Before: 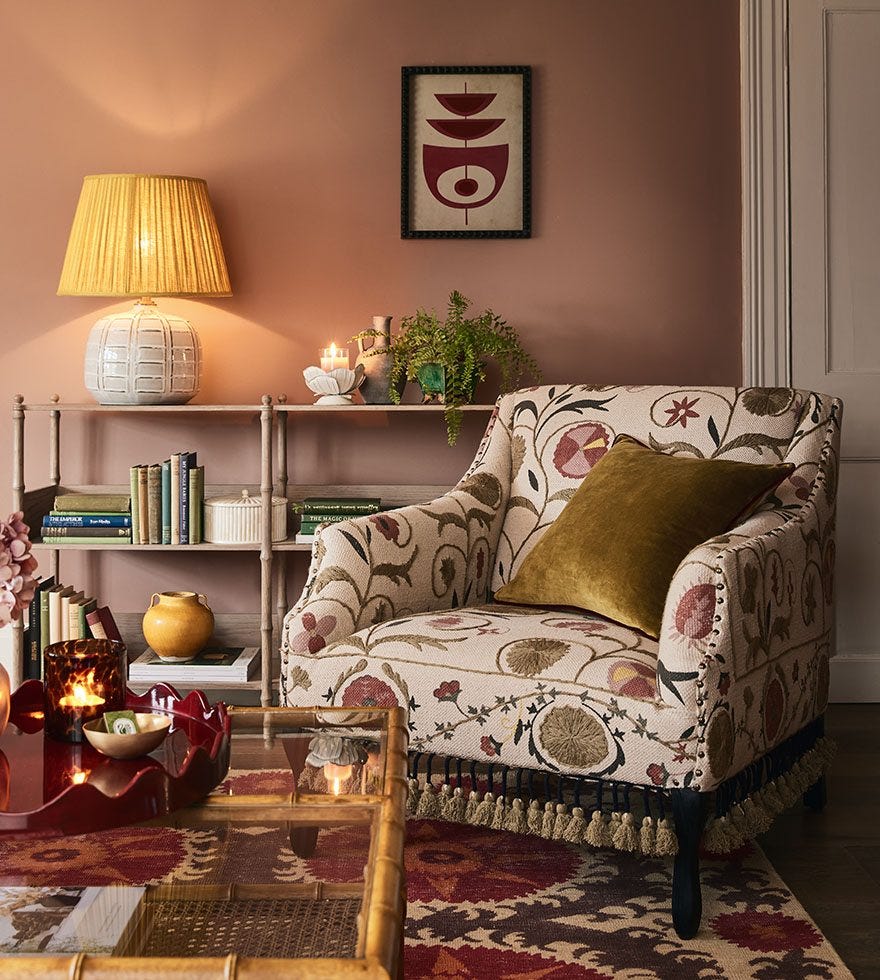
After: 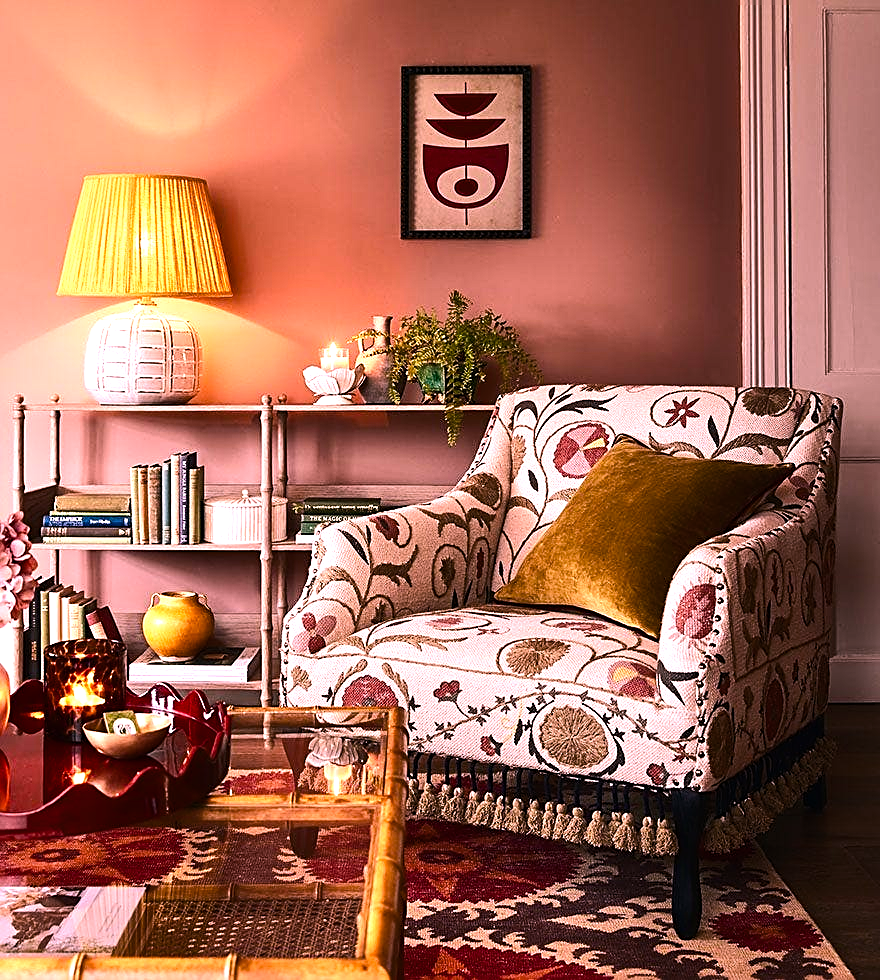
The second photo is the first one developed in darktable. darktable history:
sharpen: on, module defaults
exposure: exposure 0.127 EV, compensate highlight preservation false
color balance rgb: linear chroma grading › shadows -8%, linear chroma grading › global chroma 10%, perceptual saturation grading › global saturation 2%, perceptual saturation grading › highlights -2%, perceptual saturation grading › mid-tones 4%, perceptual saturation grading › shadows 8%, perceptual brilliance grading › global brilliance 2%, perceptual brilliance grading › highlights -4%, global vibrance 16%, saturation formula JzAzBz (2021)
tone equalizer: -8 EV -0.75 EV, -7 EV -0.7 EV, -6 EV -0.6 EV, -5 EV -0.4 EV, -3 EV 0.4 EV, -2 EV 0.6 EV, -1 EV 0.7 EV, +0 EV 0.75 EV, edges refinement/feathering 500, mask exposure compensation -1.57 EV, preserve details no
white balance: red 1.188, blue 1.11
color correction: highlights a* -0.182, highlights b* -0.124
